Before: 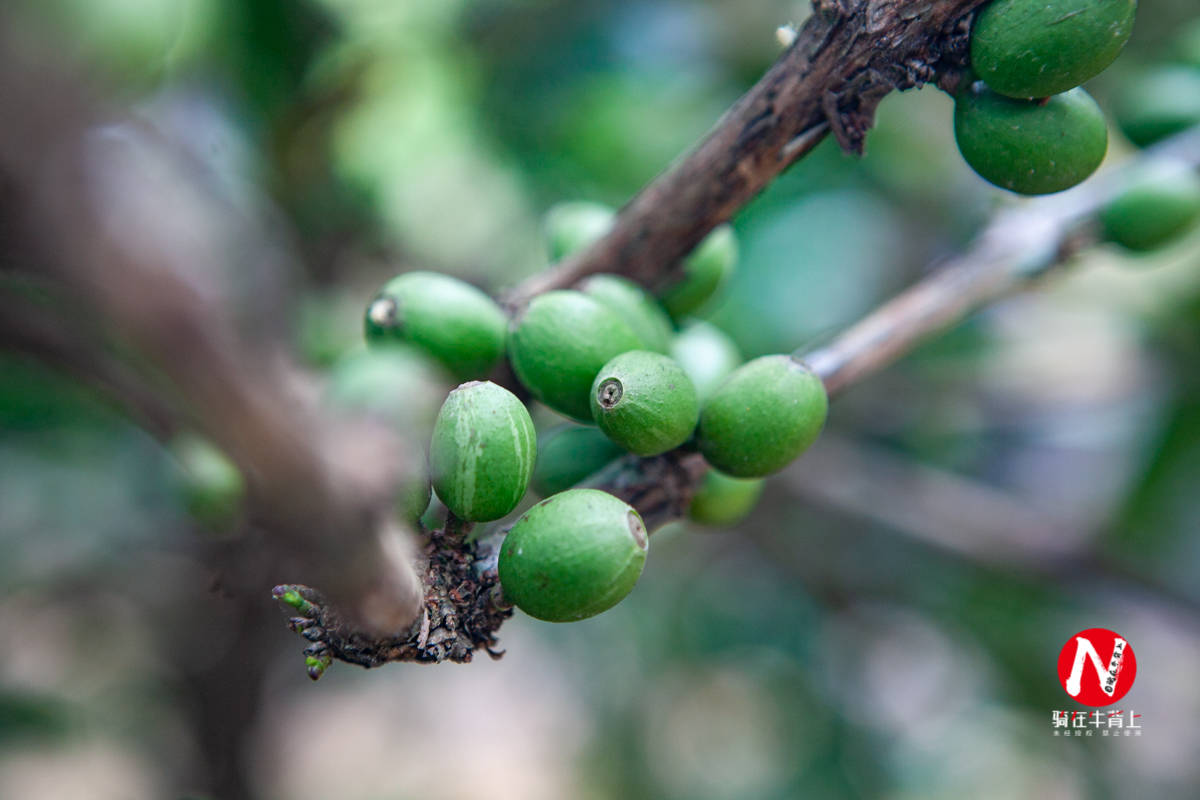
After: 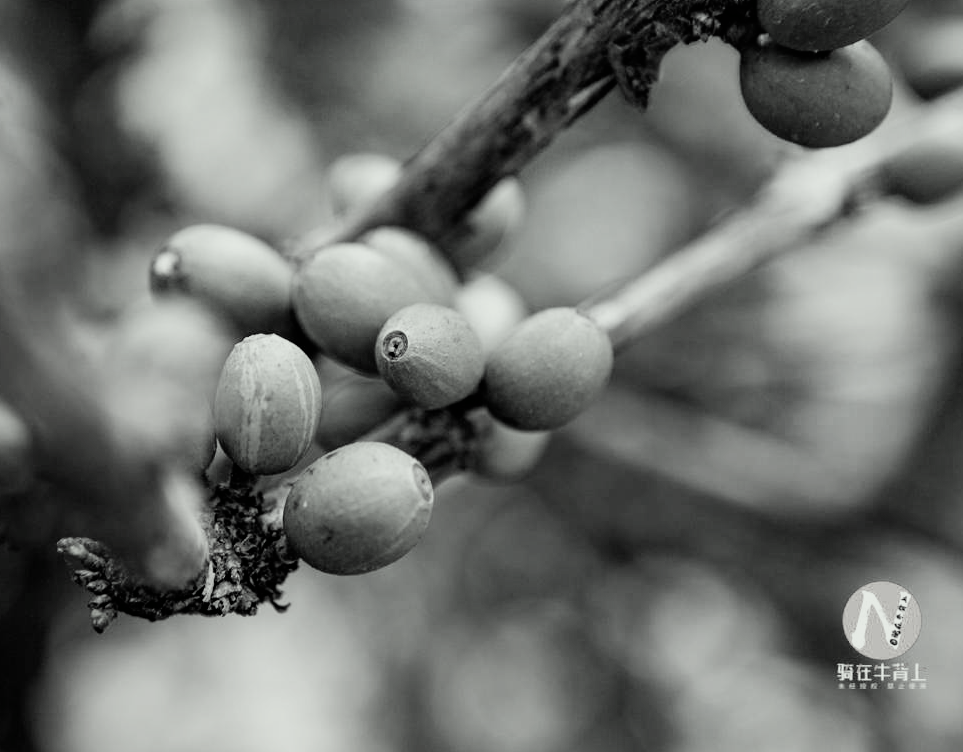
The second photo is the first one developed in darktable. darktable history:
filmic rgb: black relative exposure -5.02 EV, white relative exposure 3.55 EV, hardness 3.17, contrast 1.298, highlights saturation mix -48.65%, color science v4 (2020)
color correction: highlights a* -2.52, highlights b* 2.27
crop and rotate: left 17.941%, top 5.984%, right 1.743%
